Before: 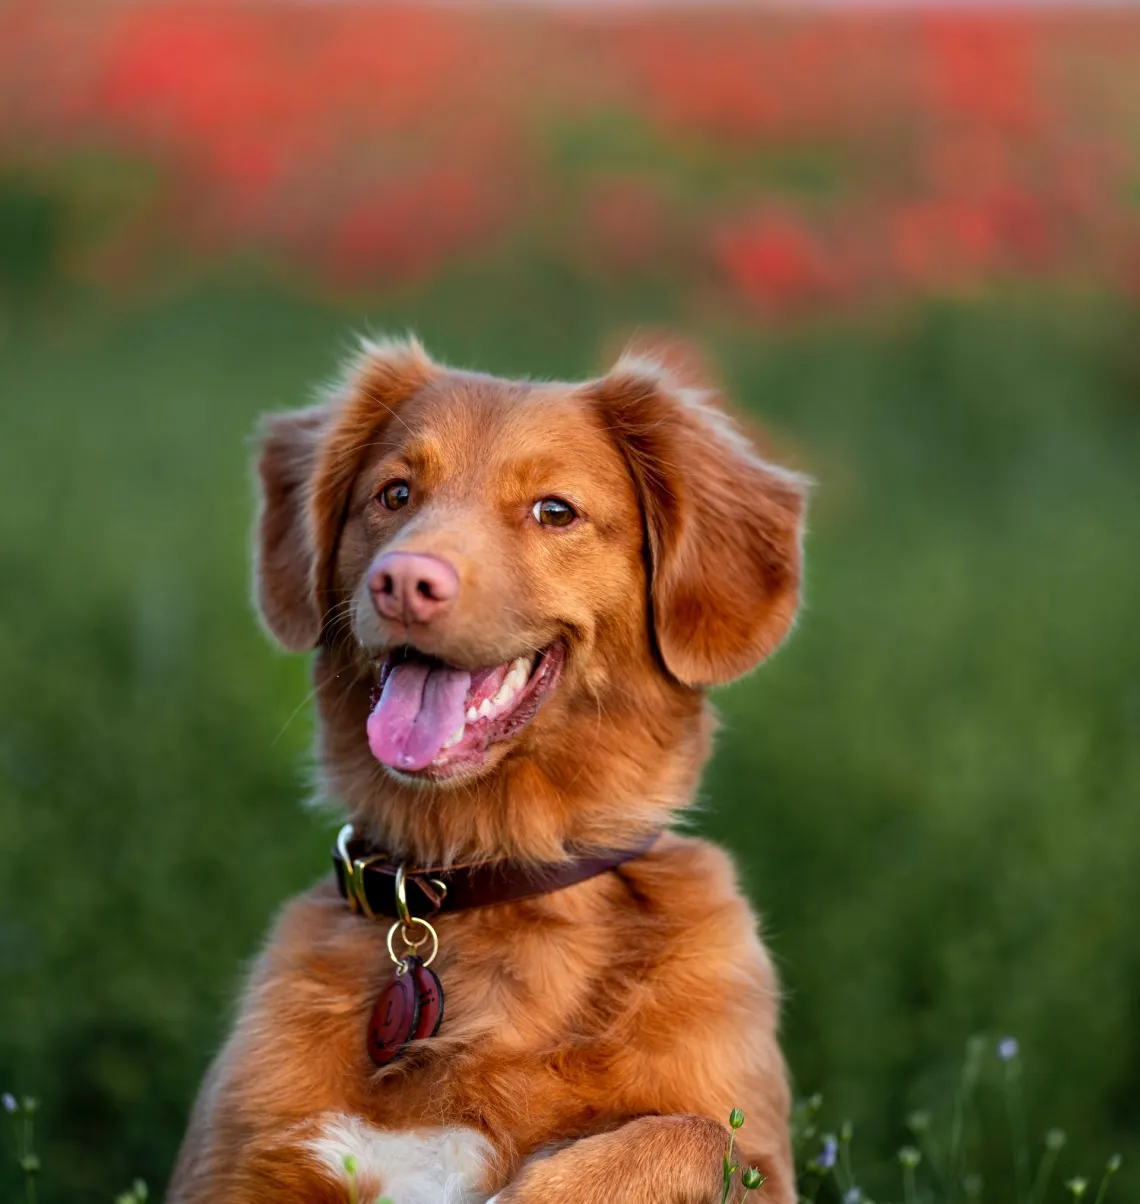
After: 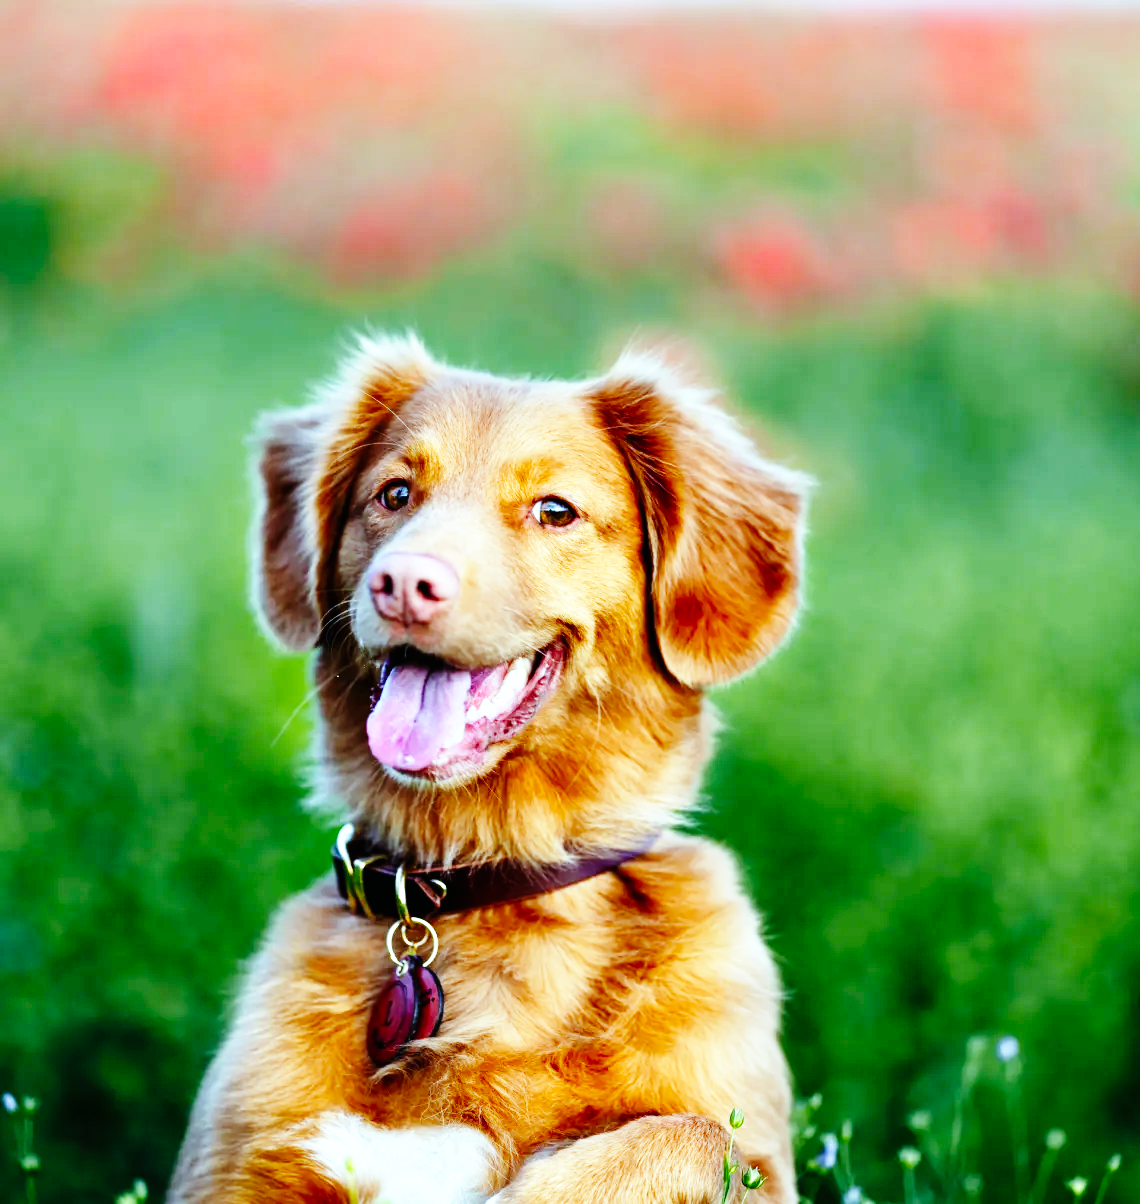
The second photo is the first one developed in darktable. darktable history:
white balance: red 0.924, blue 1.095
color balance: mode lift, gamma, gain (sRGB), lift [0.997, 0.979, 1.021, 1.011], gamma [1, 1.084, 0.916, 0.998], gain [1, 0.87, 1.13, 1.101], contrast 4.55%, contrast fulcrum 38.24%, output saturation 104.09%
base curve: curves: ch0 [(0, 0) (0, 0) (0.002, 0.001) (0.008, 0.003) (0.019, 0.011) (0.037, 0.037) (0.064, 0.11) (0.102, 0.232) (0.152, 0.379) (0.216, 0.524) (0.296, 0.665) (0.394, 0.789) (0.512, 0.881) (0.651, 0.945) (0.813, 0.986) (1, 1)], preserve colors none
exposure: black level correction 0, exposure 0.4 EV, compensate exposure bias true, compensate highlight preservation false
